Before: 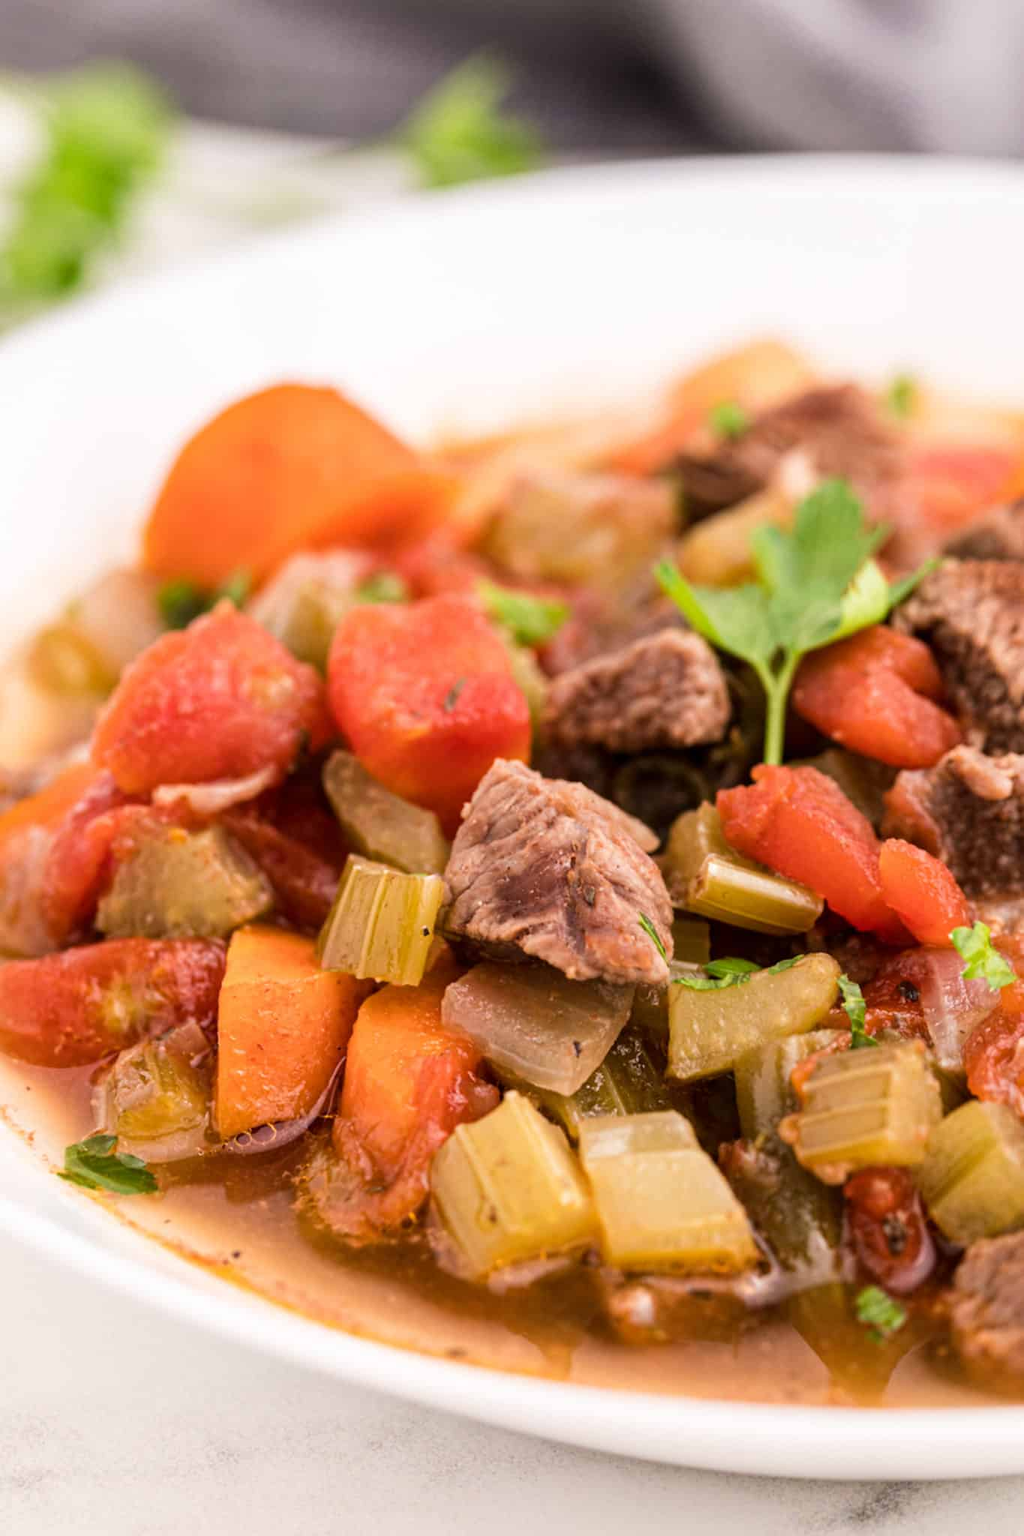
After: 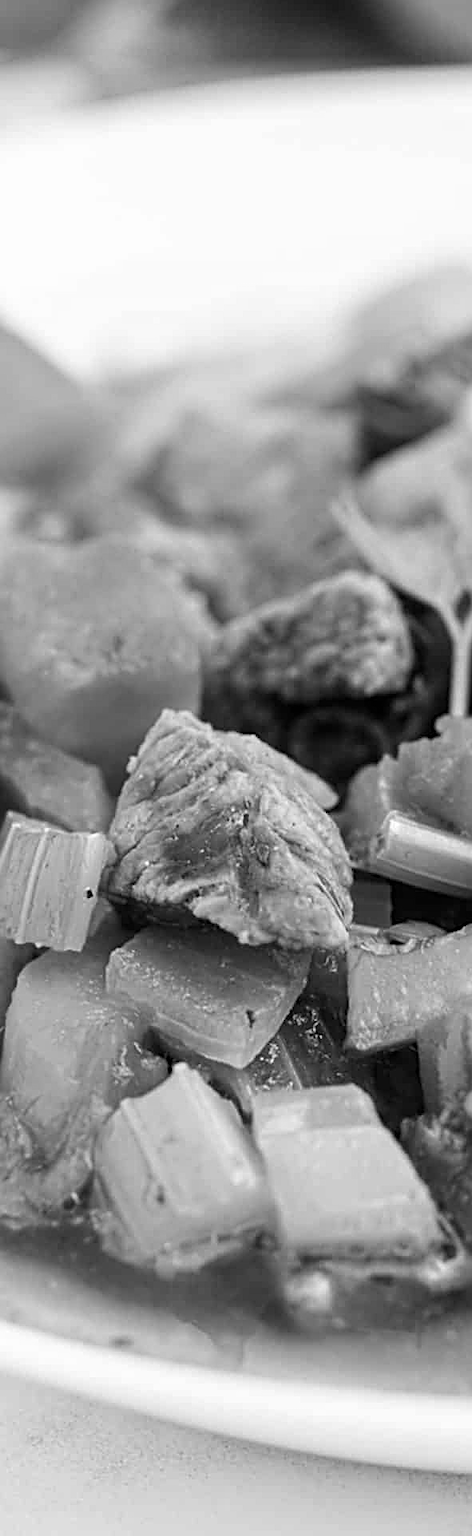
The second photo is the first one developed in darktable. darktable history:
crop: left 33.452%, top 6.025%, right 23.155%
sharpen: radius 2.543, amount 0.636
monochrome: size 3.1
